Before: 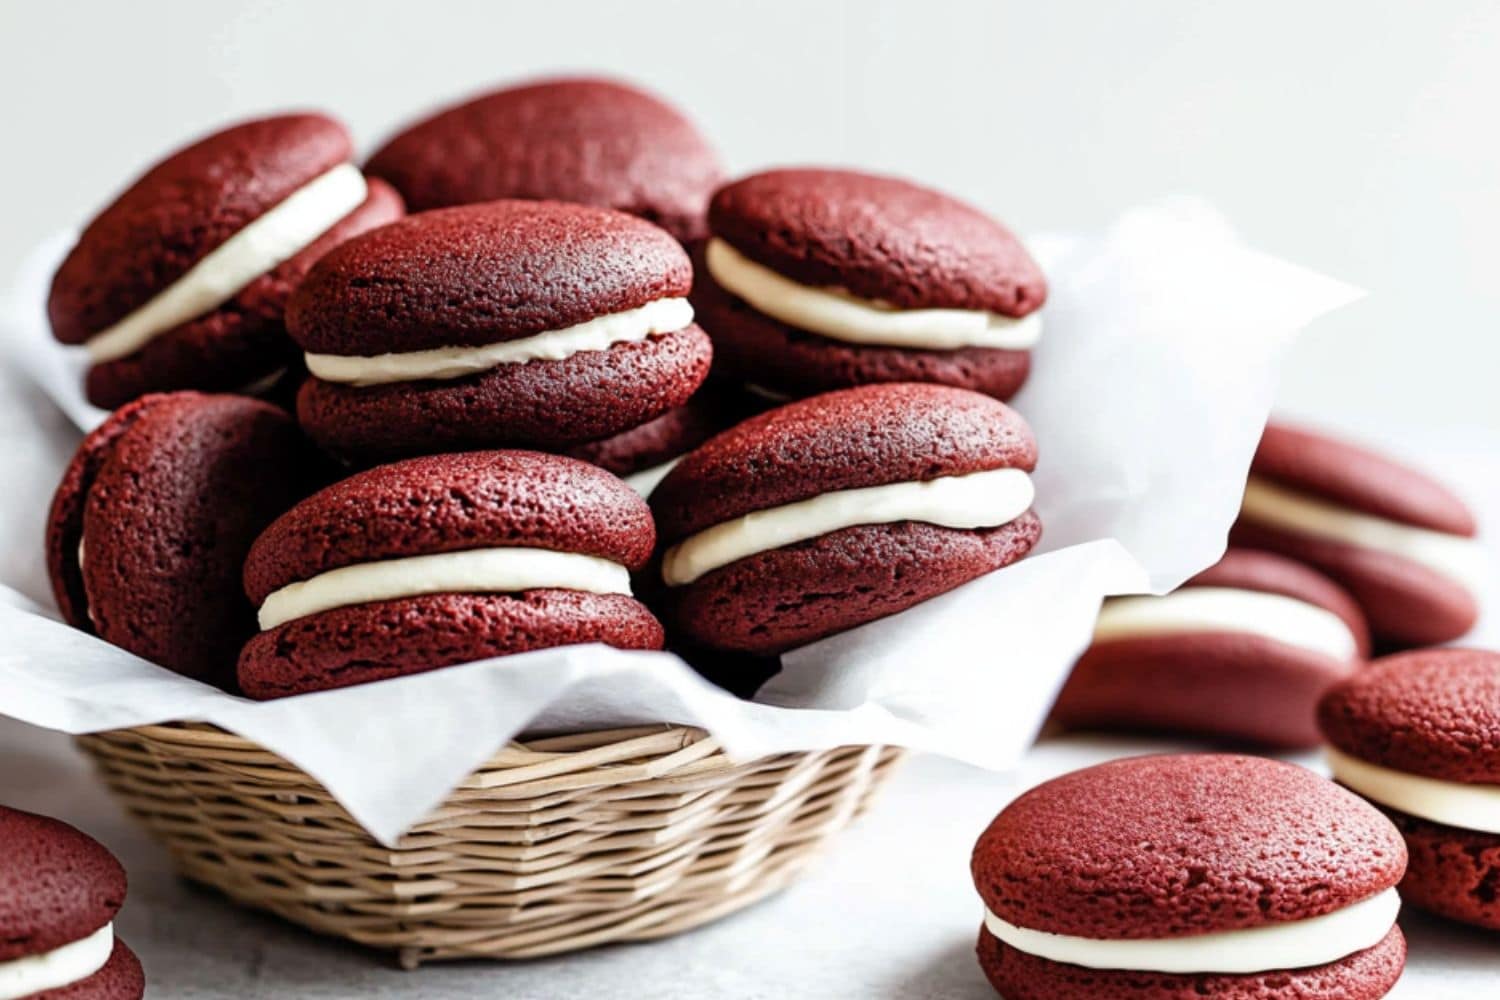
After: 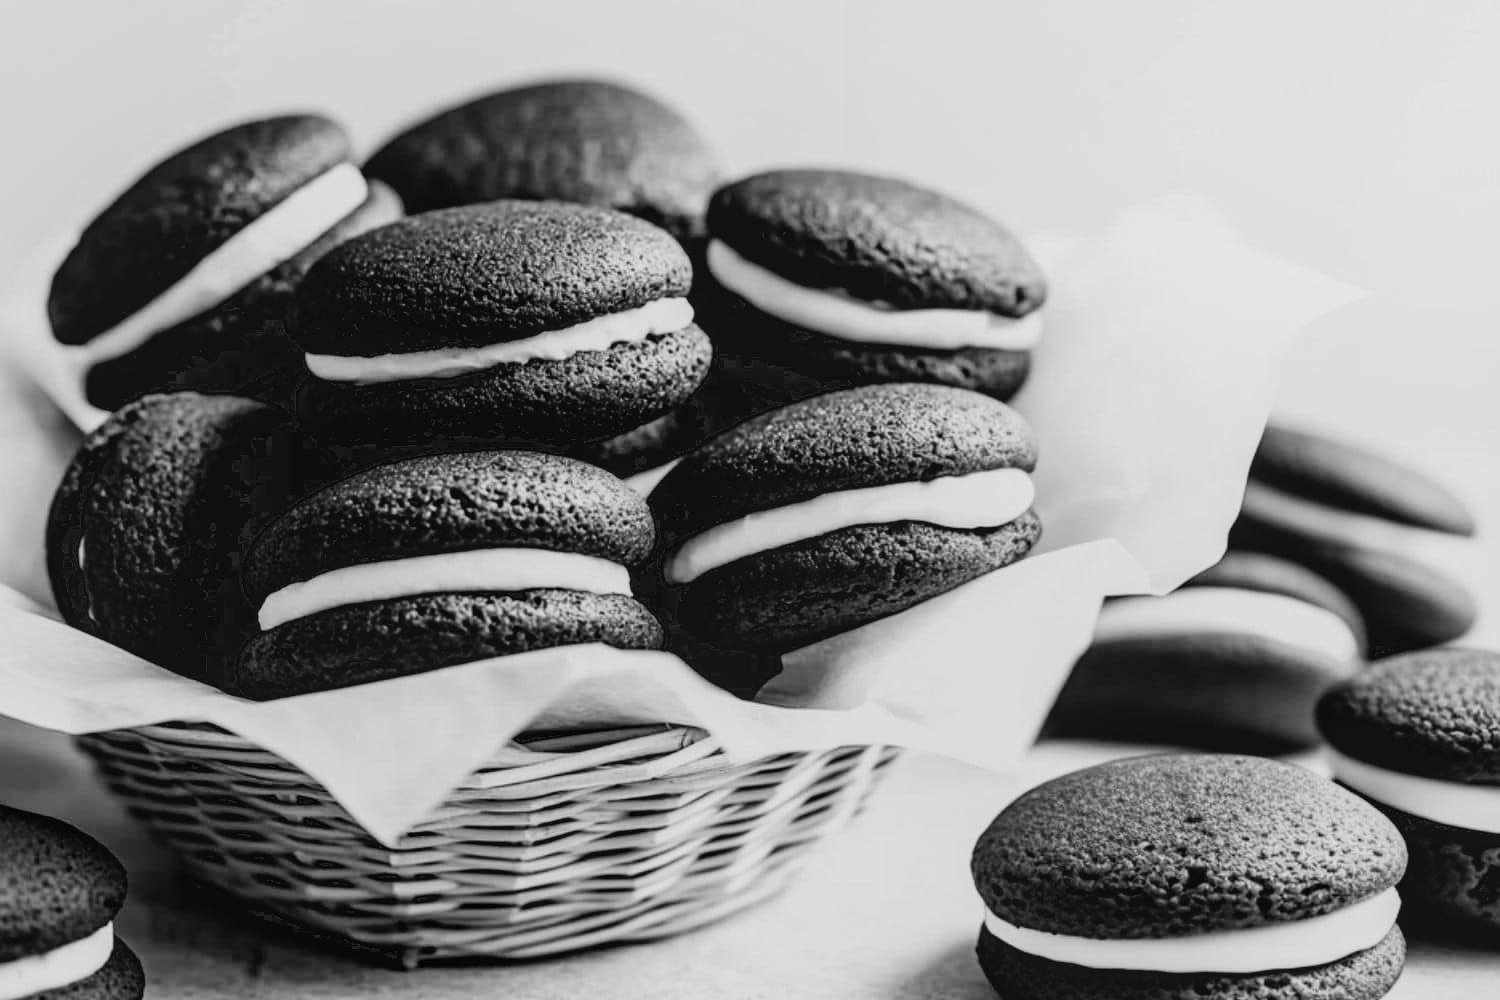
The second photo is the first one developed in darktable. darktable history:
exposure: black level correction 0.002, exposure -0.107 EV, compensate exposure bias true, compensate highlight preservation false
local contrast: detail 109%
filmic rgb: black relative exposure -5.11 EV, white relative exposure 3.55 EV, hardness 3.17, contrast 1.385, highlights saturation mix -49.81%, add noise in highlights 0, preserve chrominance luminance Y, color science v3 (2019), use custom middle-gray values true, contrast in highlights soft
